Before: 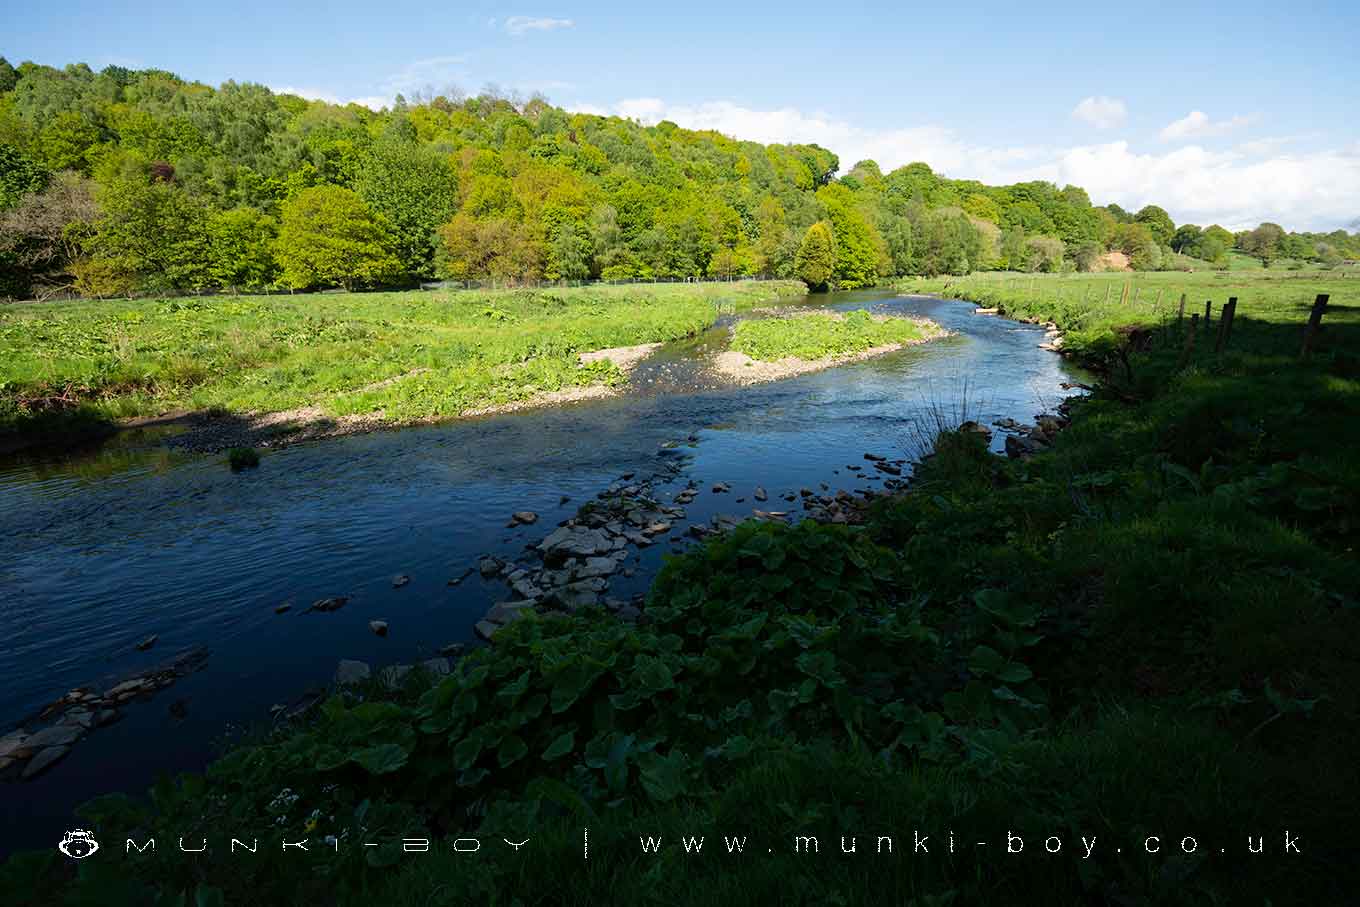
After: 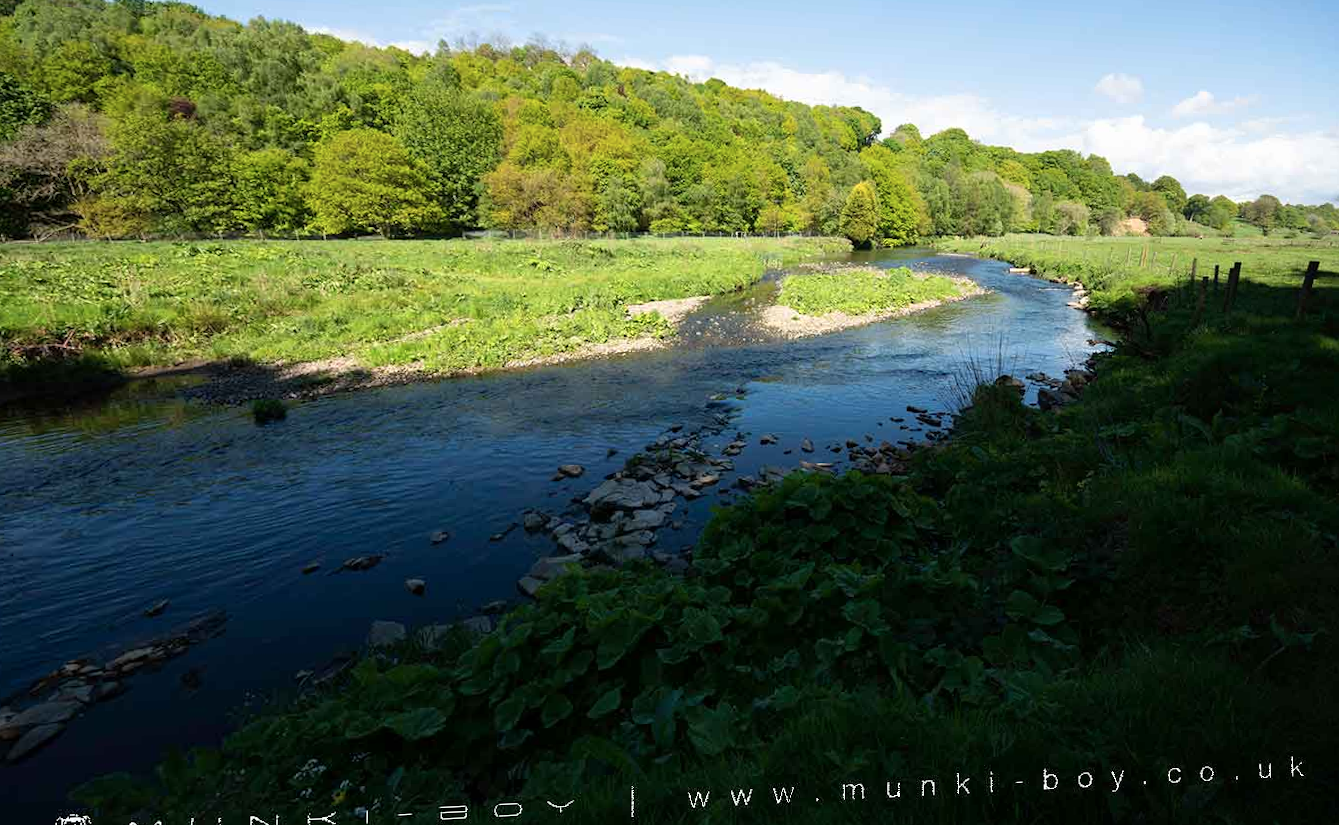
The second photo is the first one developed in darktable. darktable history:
rotate and perspective: rotation -0.013°, lens shift (vertical) -0.027, lens shift (horizontal) 0.178, crop left 0.016, crop right 0.989, crop top 0.082, crop bottom 0.918
color zones: curves: ch0 [(0, 0.558) (0.143, 0.559) (0.286, 0.529) (0.429, 0.505) (0.571, 0.5) (0.714, 0.5) (0.857, 0.5) (1, 0.558)]; ch1 [(0, 0.469) (0.01, 0.469) (0.12, 0.446) (0.248, 0.469) (0.5, 0.5) (0.748, 0.5) (0.99, 0.469) (1, 0.469)]
